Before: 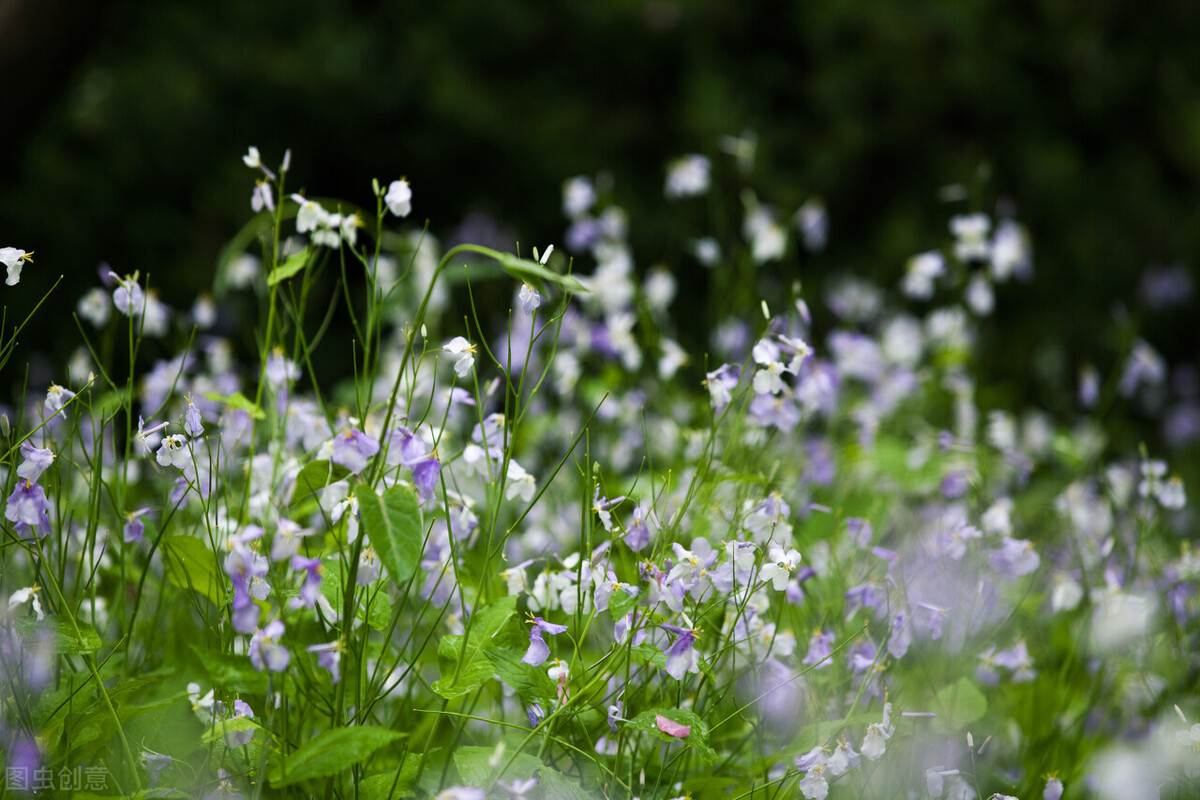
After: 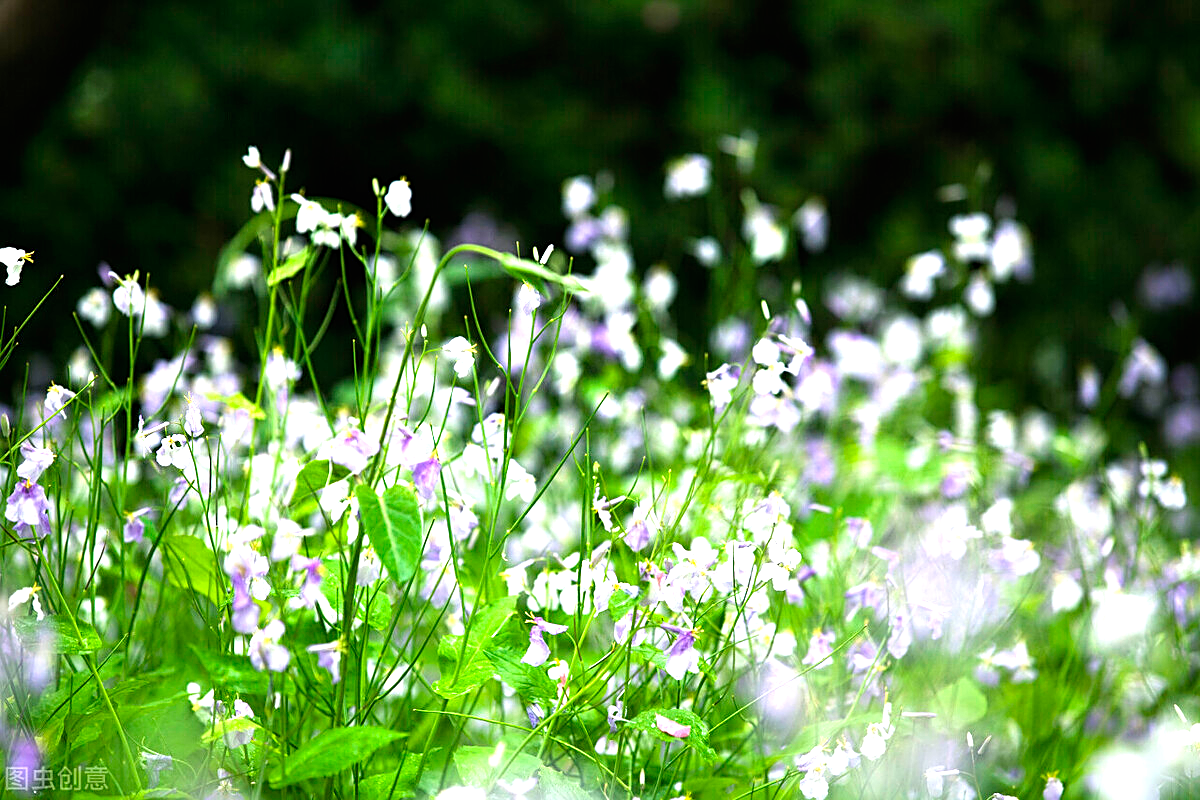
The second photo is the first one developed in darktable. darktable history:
exposure: black level correction 0, exposure 1.391 EV, compensate highlight preservation false
sharpen: on, module defaults
